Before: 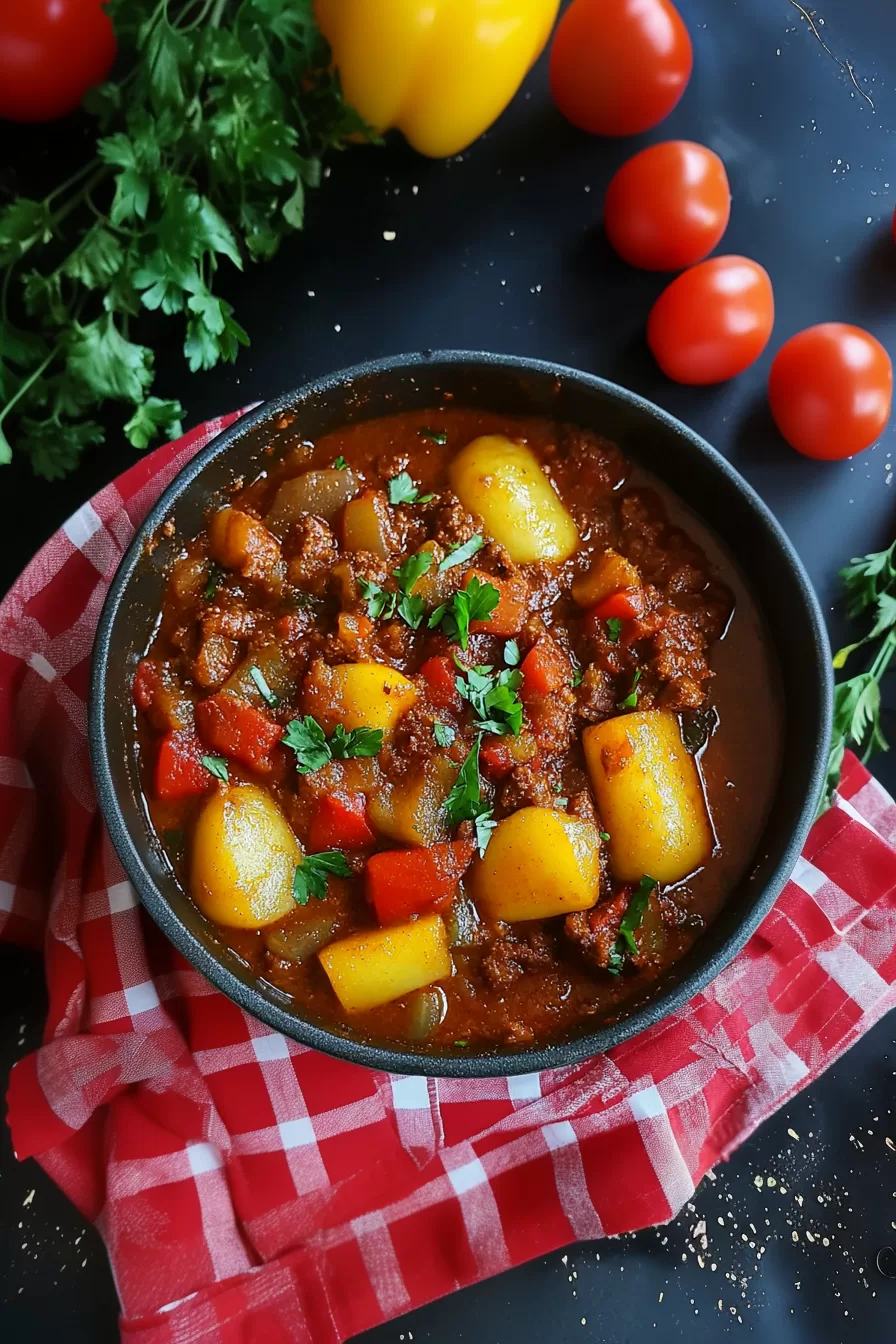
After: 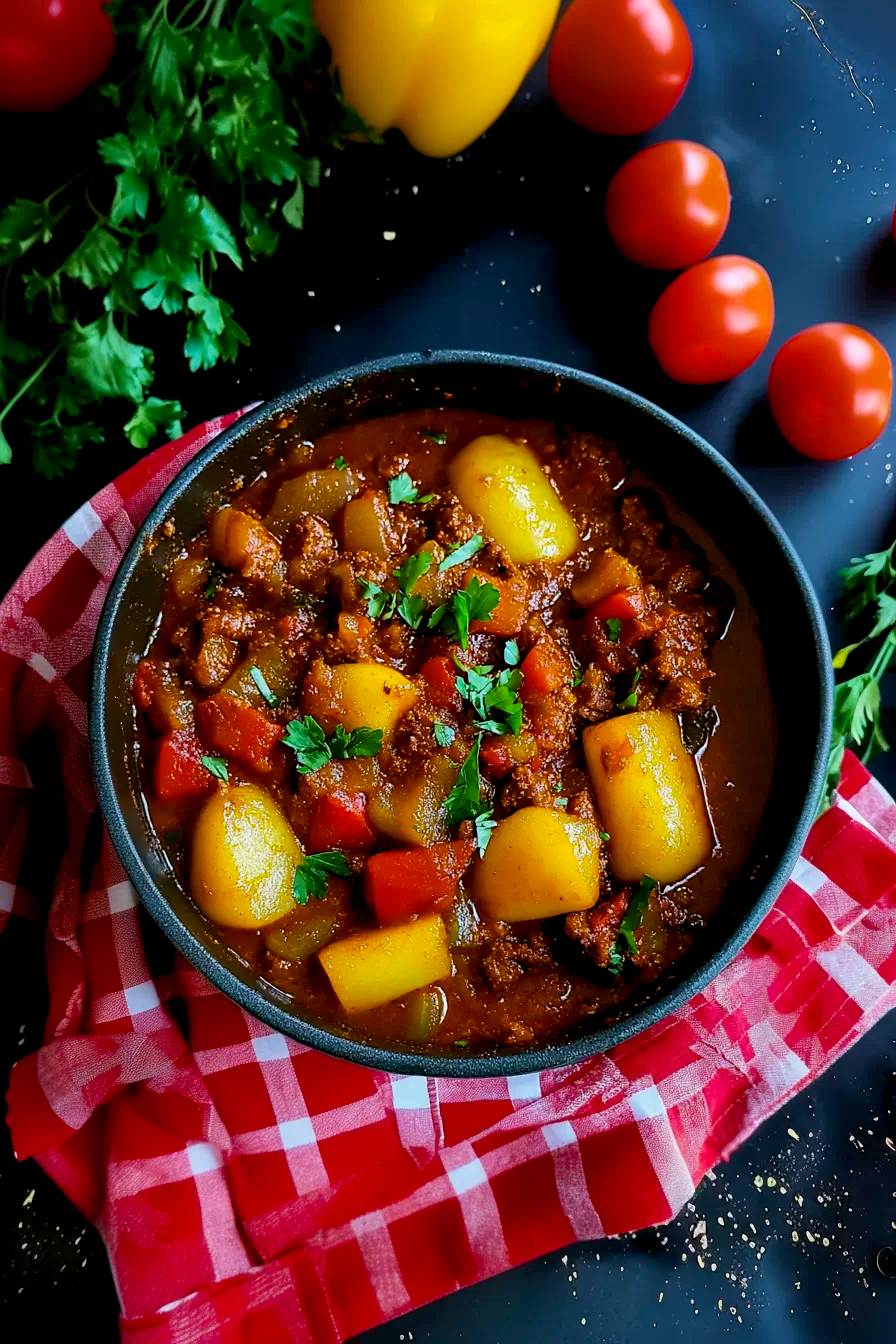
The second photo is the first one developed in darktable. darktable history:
velvia: on, module defaults
color balance rgb: shadows lift › hue 85.97°, global offset › luminance -0.875%, perceptual saturation grading › global saturation 31.028%
